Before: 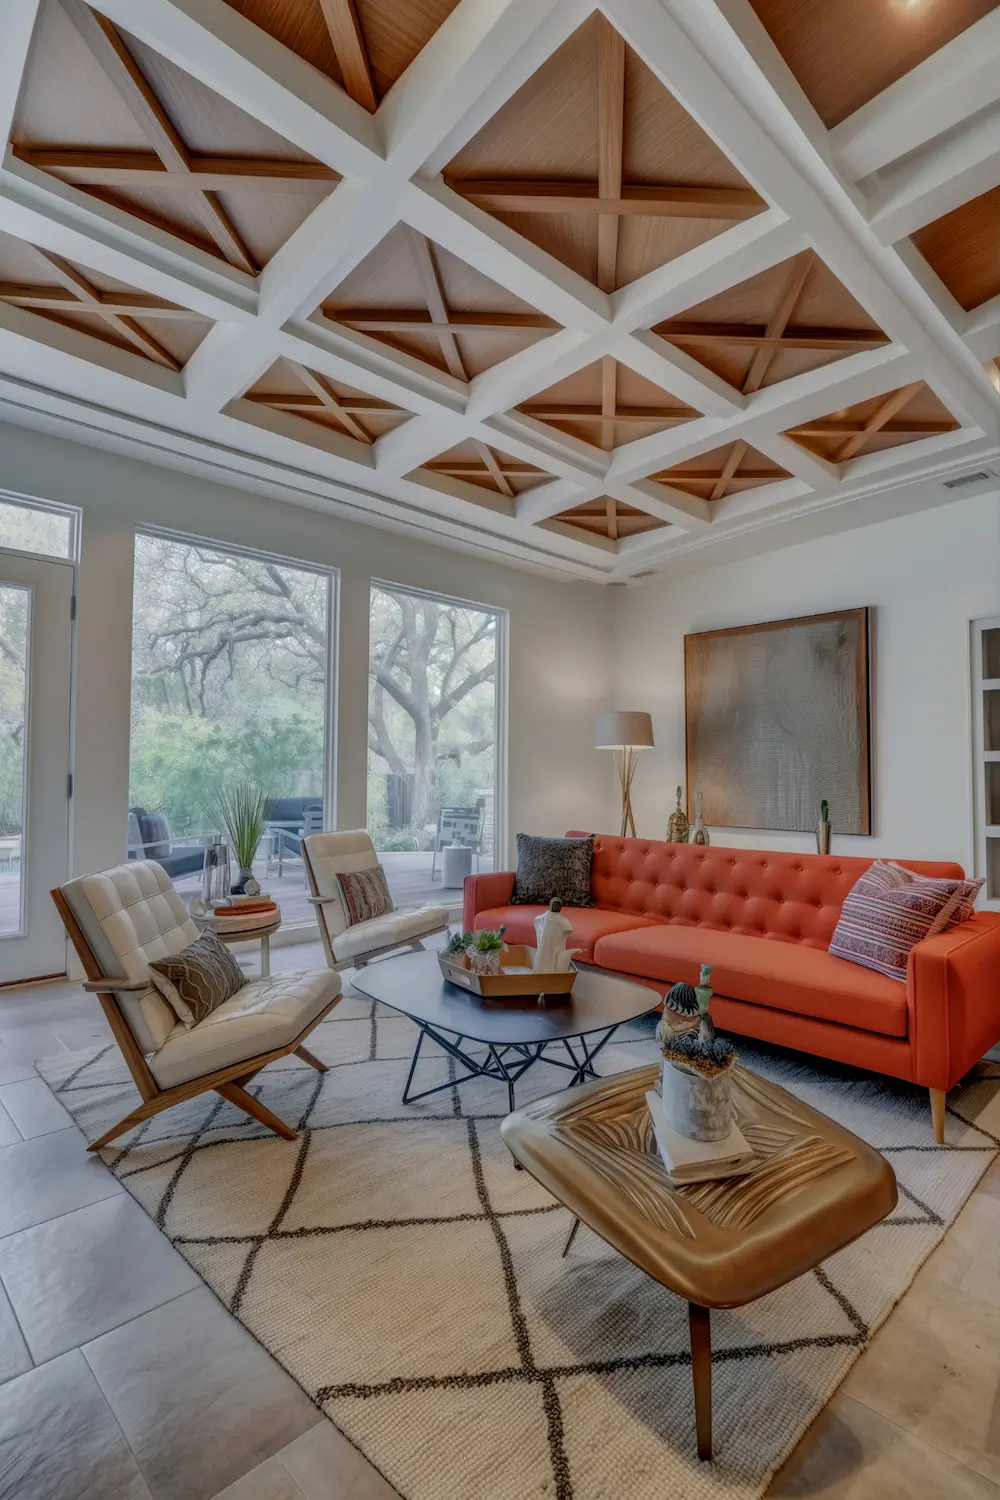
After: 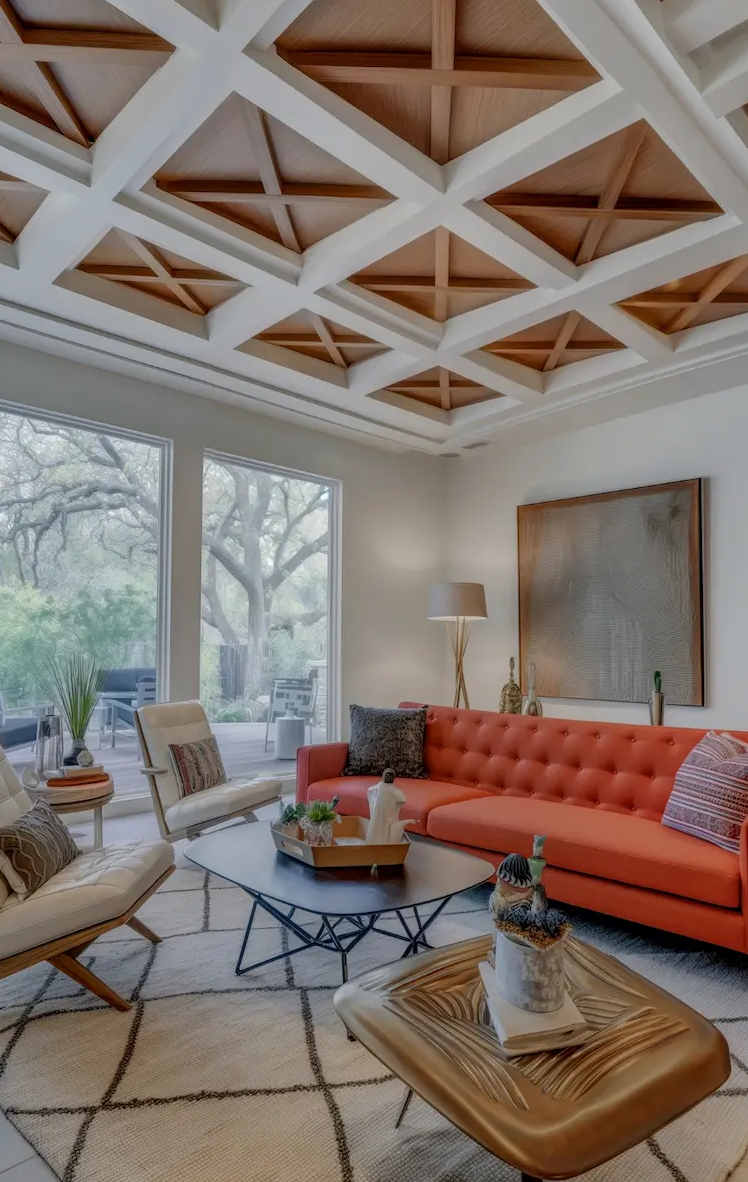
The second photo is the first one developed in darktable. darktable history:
crop: left 16.768%, top 8.653%, right 8.362%, bottom 12.485%
tone equalizer: on, module defaults
